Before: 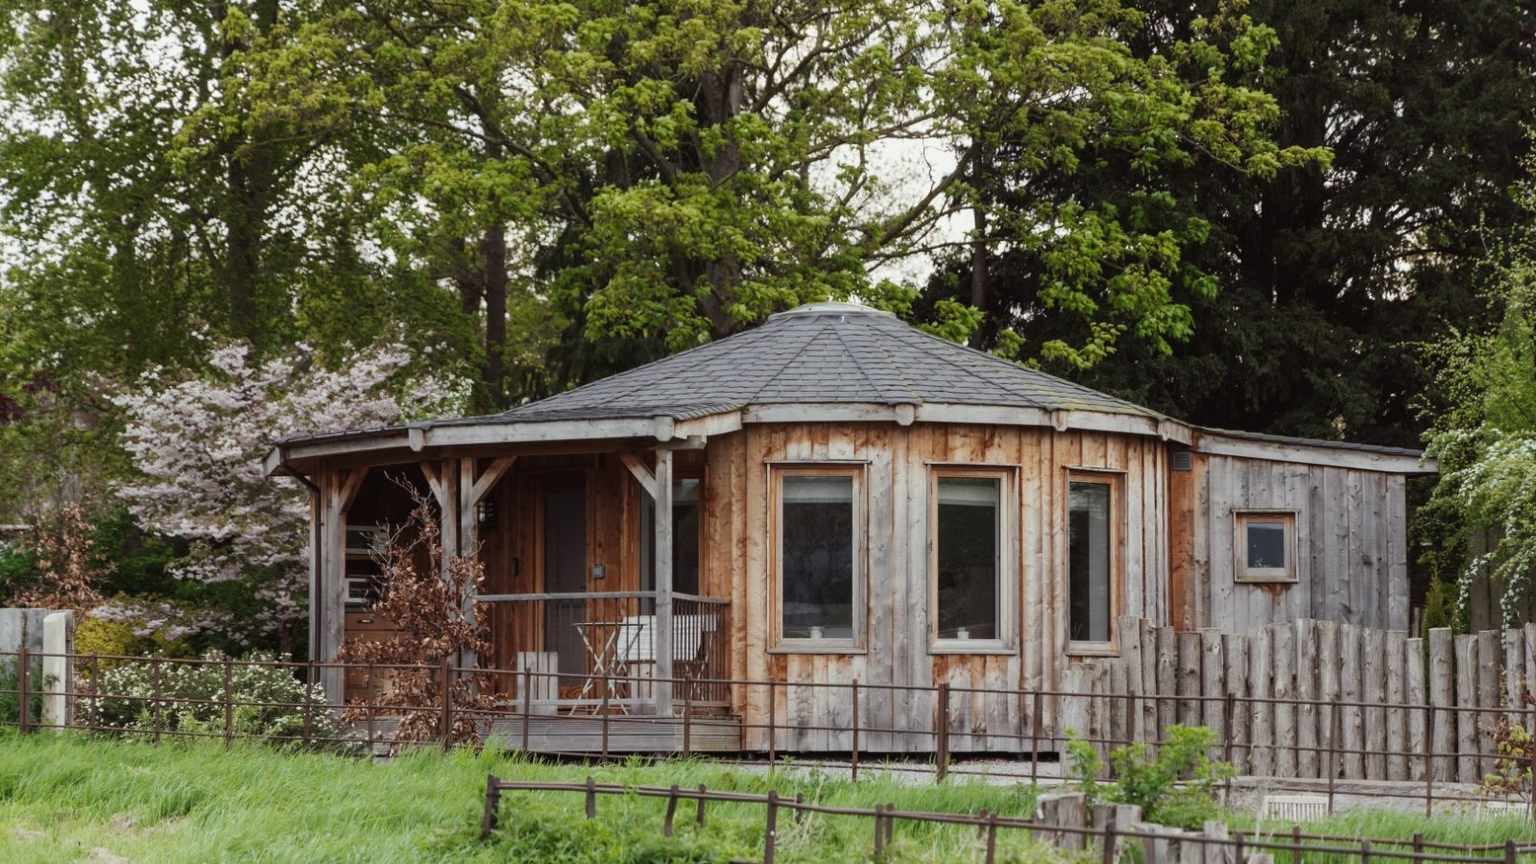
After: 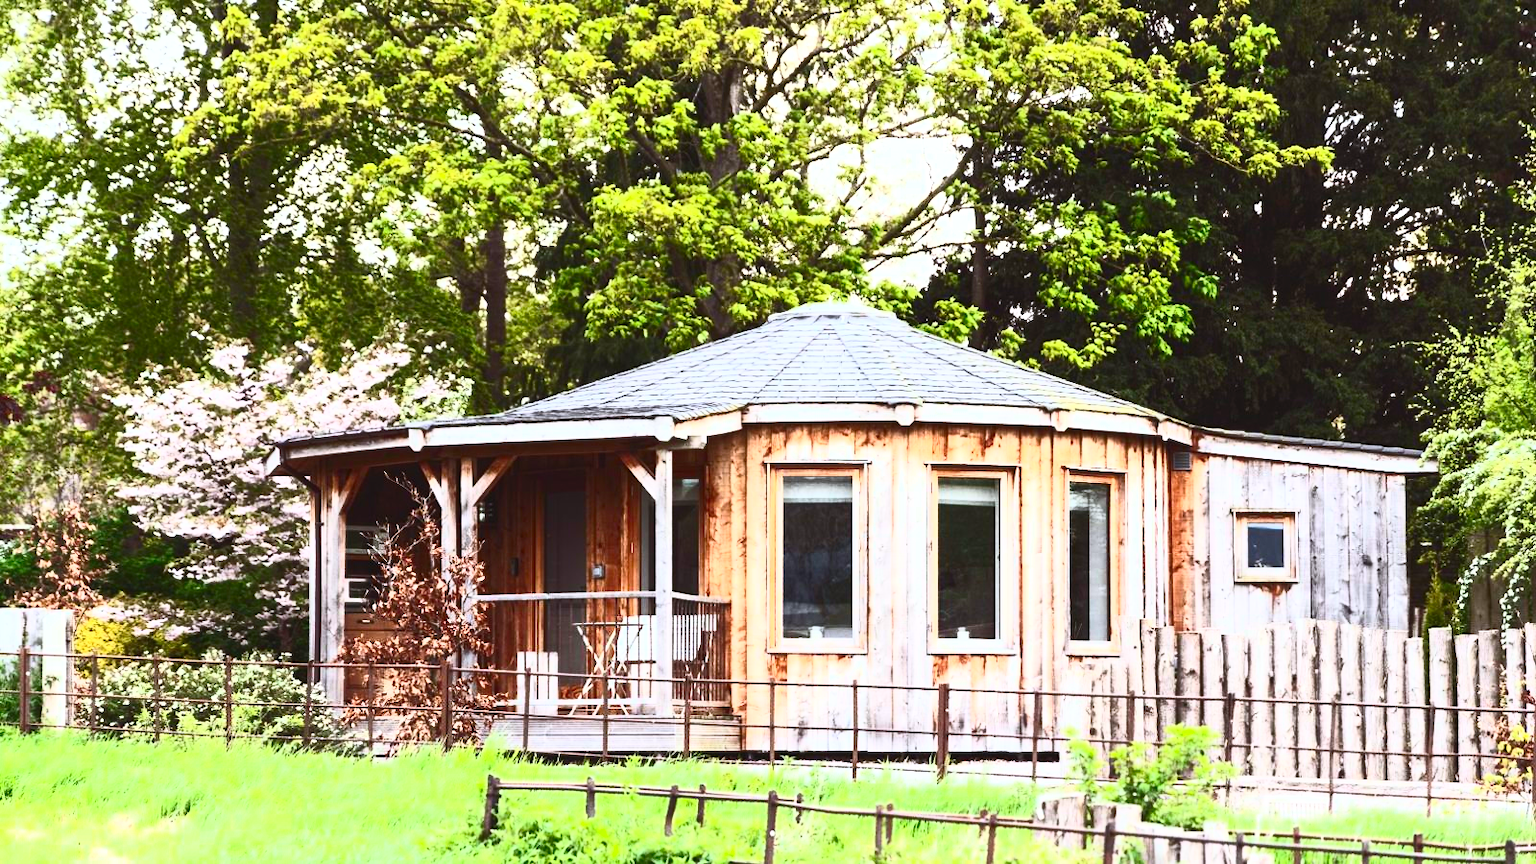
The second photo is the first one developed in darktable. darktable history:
color correction: highlights a* -0.159, highlights b* -5.8, shadows a* -0.149, shadows b* -0.074
contrast brightness saturation: contrast 0.839, brightness 0.582, saturation 0.608
exposure: black level correction 0, exposure 0.701 EV, compensate highlight preservation false
